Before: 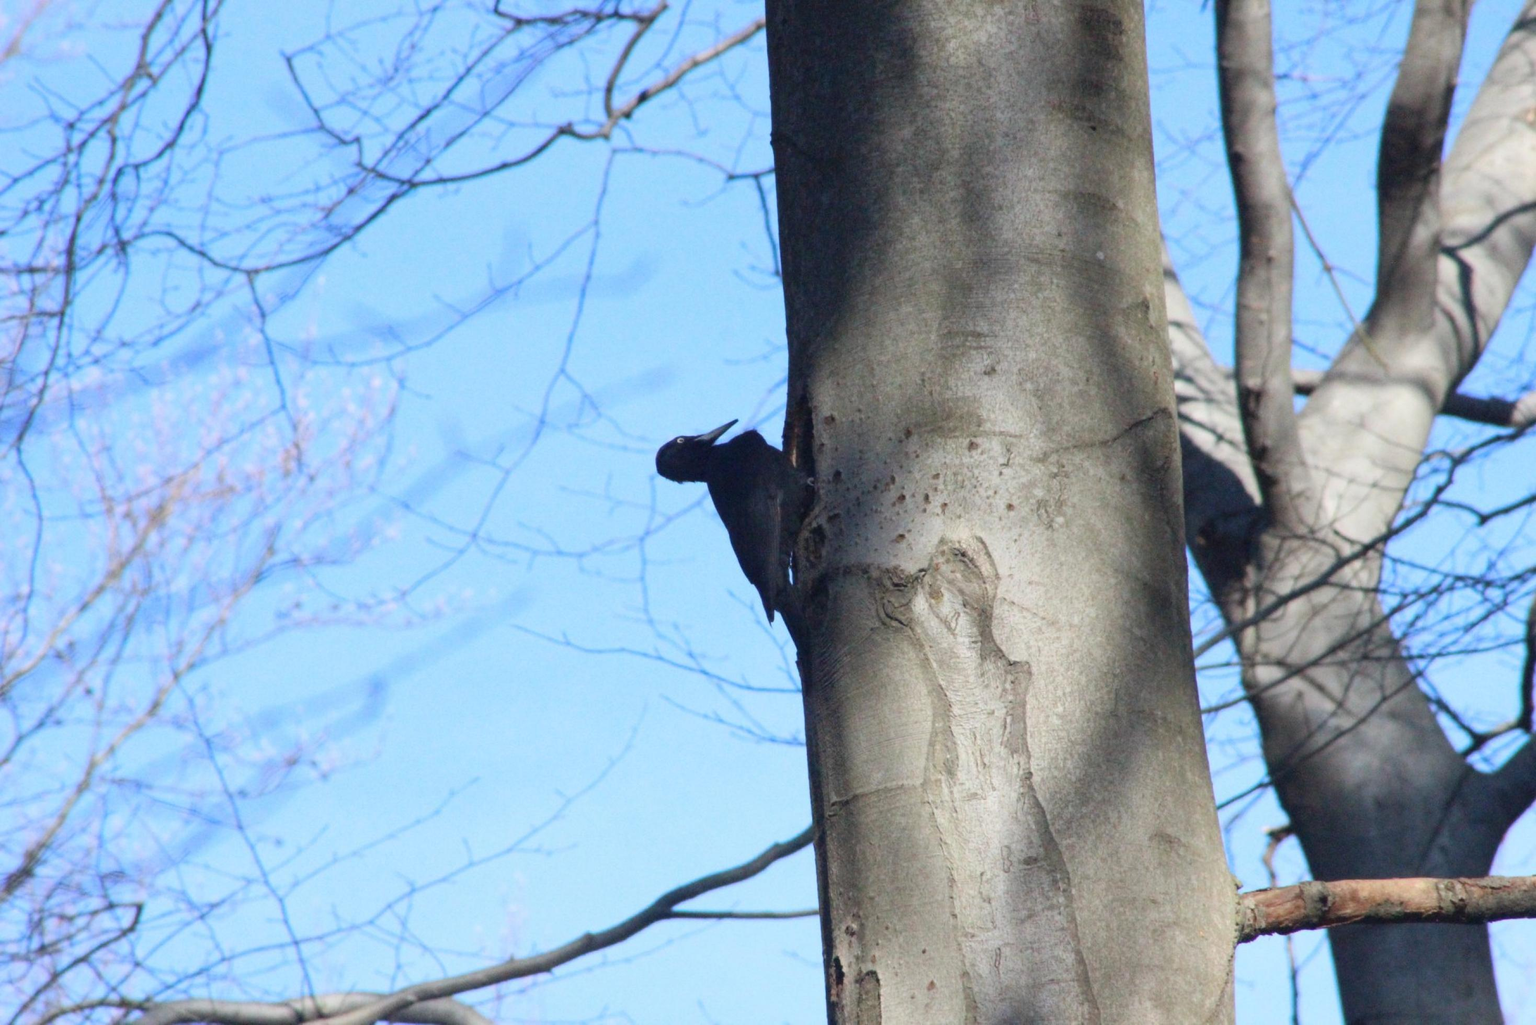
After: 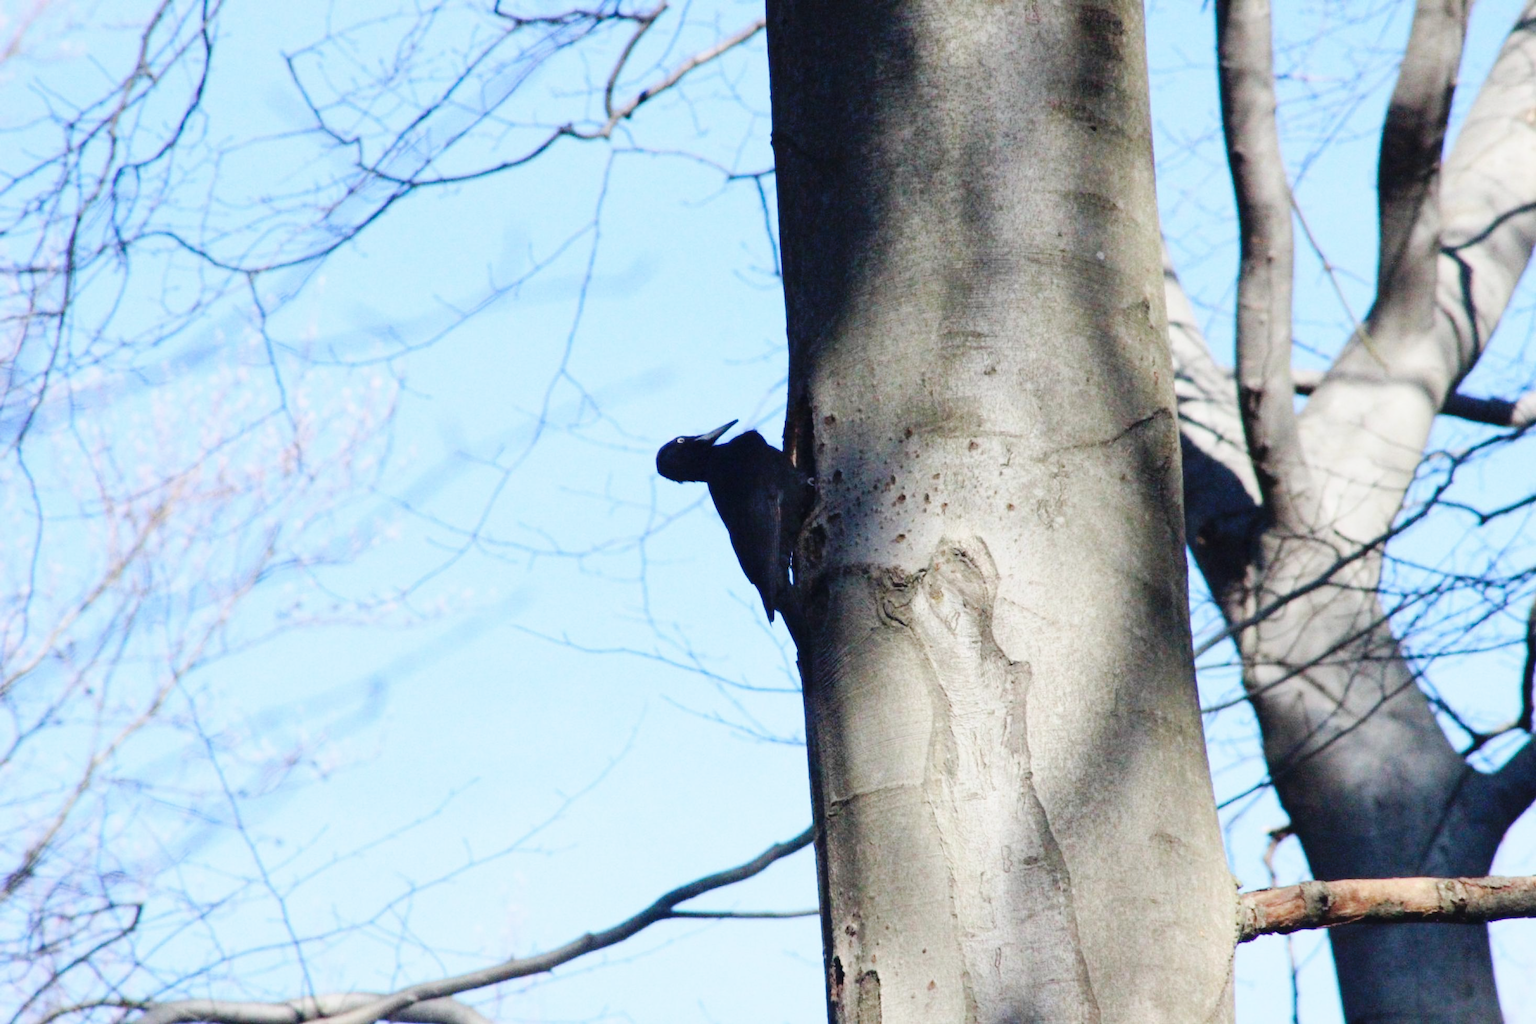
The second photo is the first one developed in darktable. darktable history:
base curve: curves: ch0 [(0, 0) (0.036, 0.025) (0.121, 0.166) (0.206, 0.329) (0.605, 0.79) (1, 1)], preserve colors none
contrast brightness saturation: saturation -0.047
